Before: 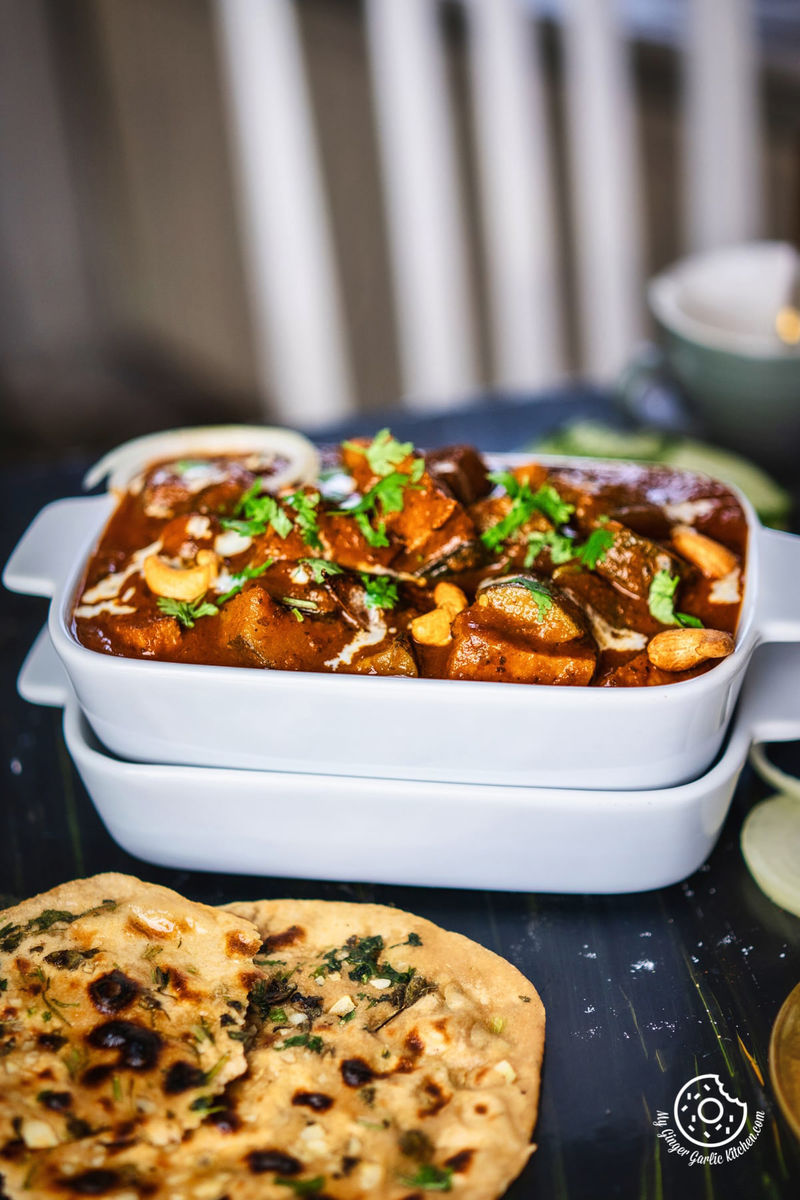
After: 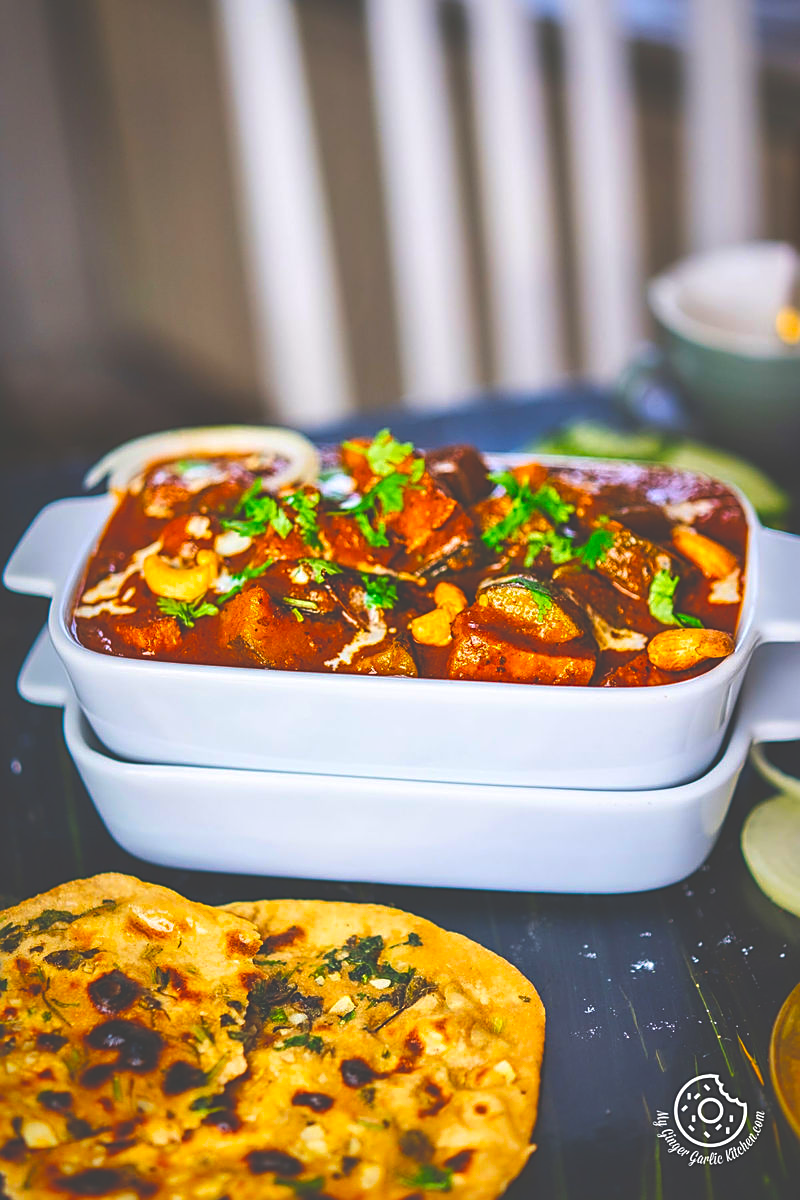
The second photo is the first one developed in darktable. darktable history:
contrast brightness saturation: saturation 0.18
color balance rgb: linear chroma grading › global chroma 15%, perceptual saturation grading › global saturation 30%
exposure: black level correction -0.041, exposure 0.064 EV, compensate highlight preservation false
sharpen: on, module defaults
